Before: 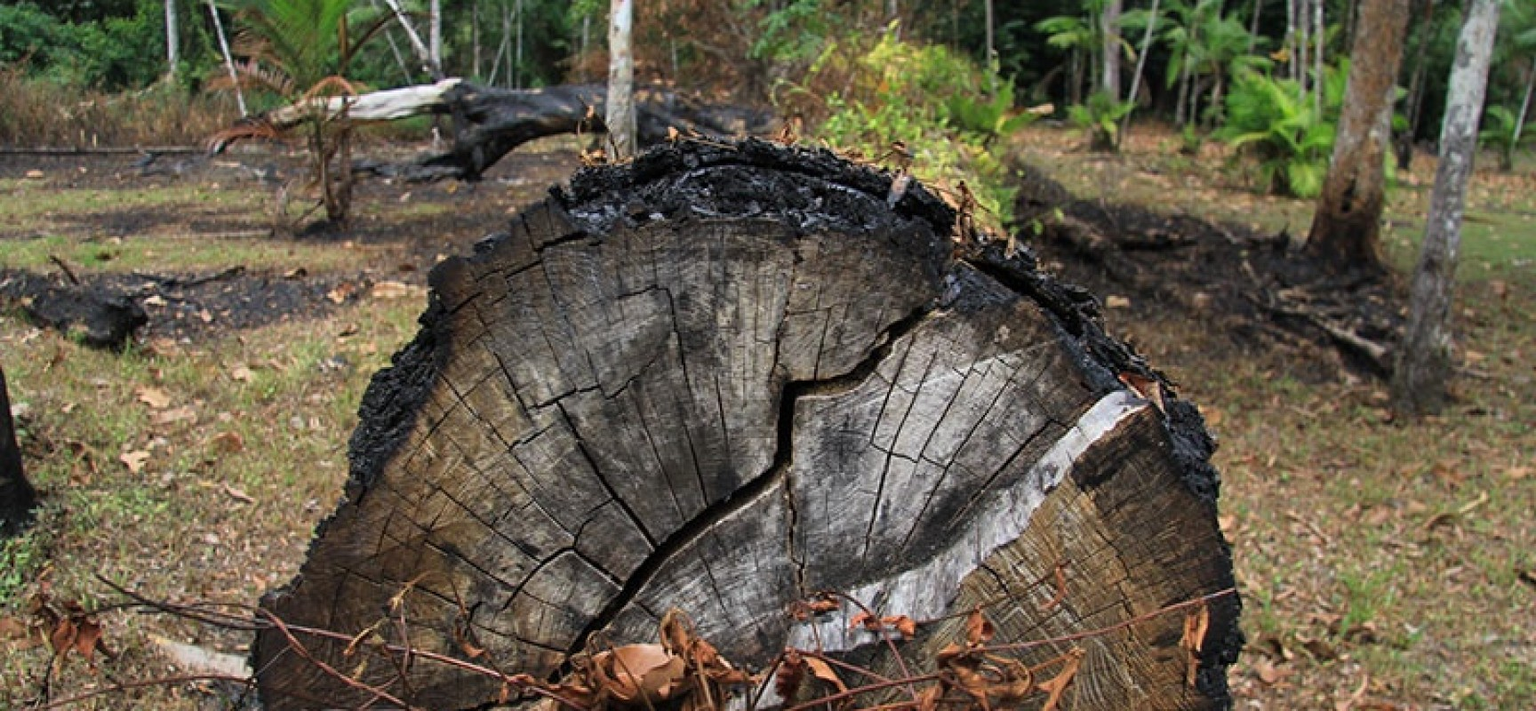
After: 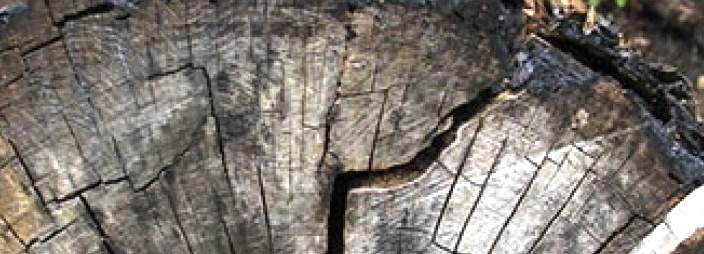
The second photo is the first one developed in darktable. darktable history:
crop: left 31.685%, top 32.22%, right 27.558%, bottom 35.922%
exposure: black level correction 0, exposure 0.948 EV, compensate highlight preservation false
